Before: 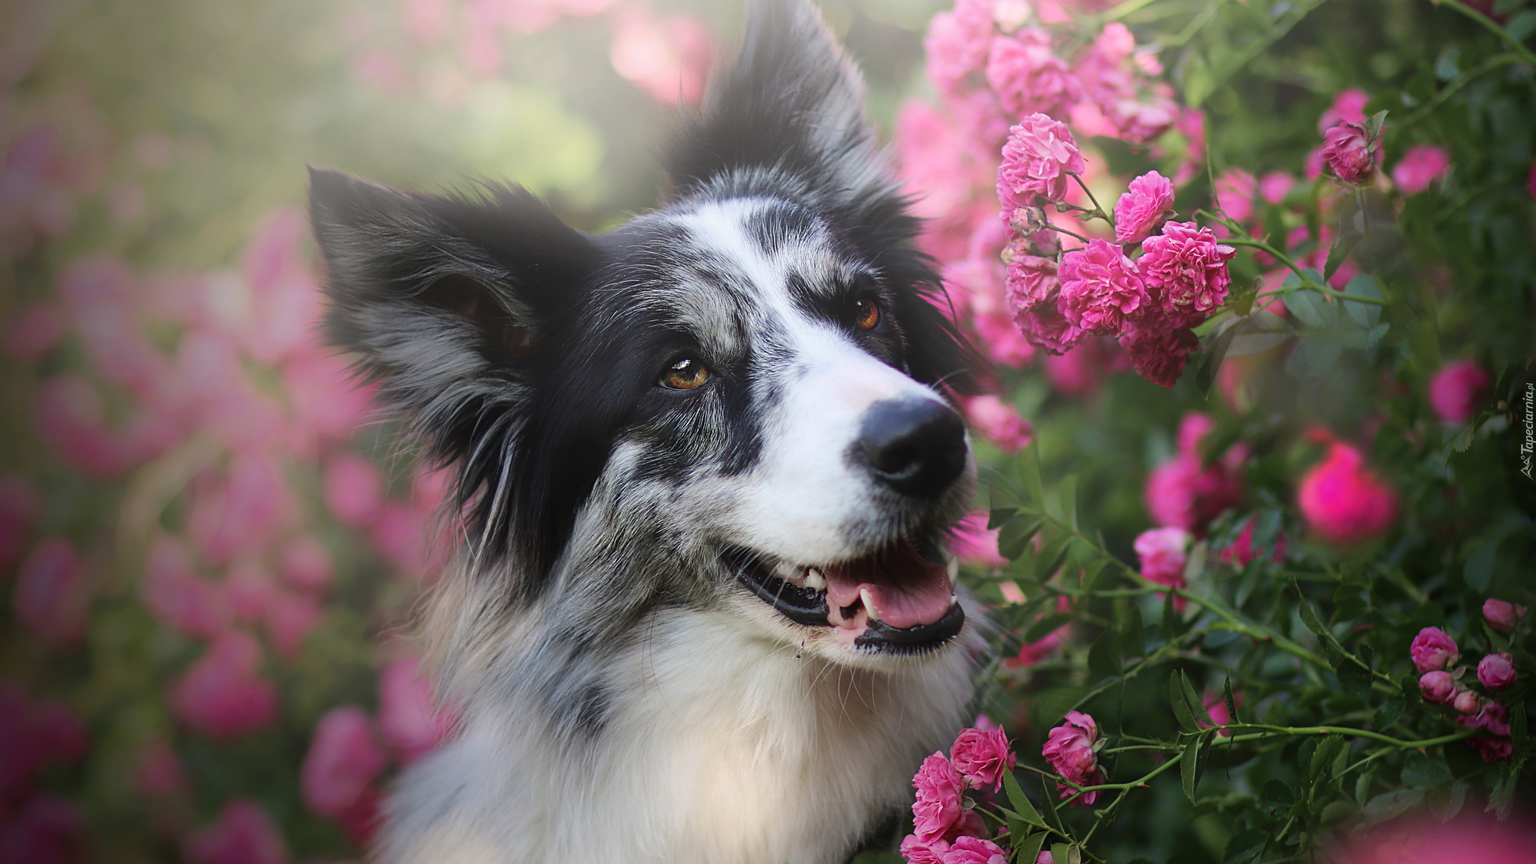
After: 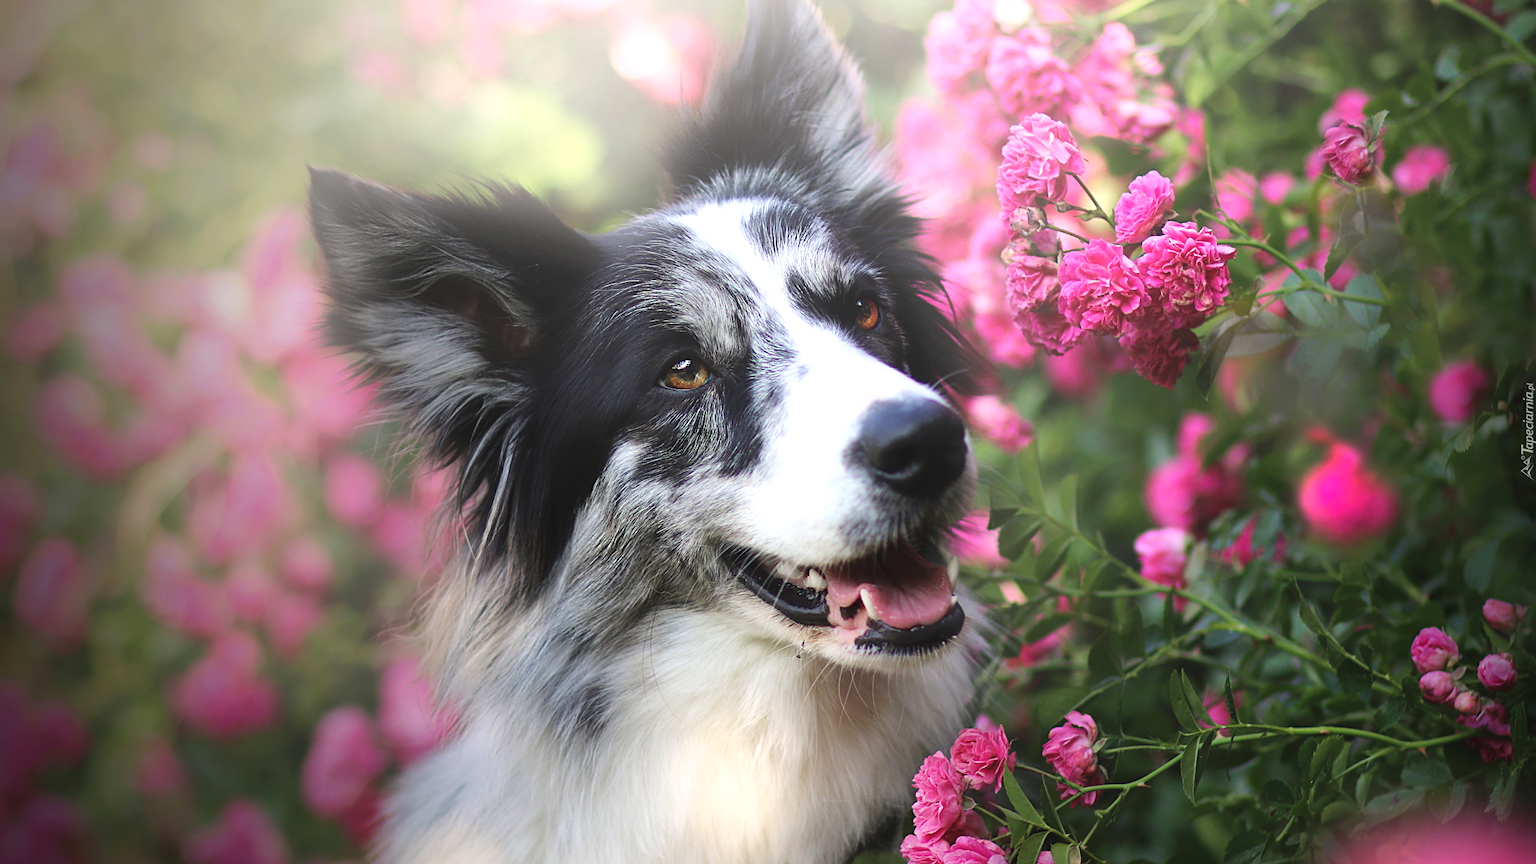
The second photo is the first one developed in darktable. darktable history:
exposure: black level correction -0.002, exposure 0.542 EV, compensate highlight preservation false
